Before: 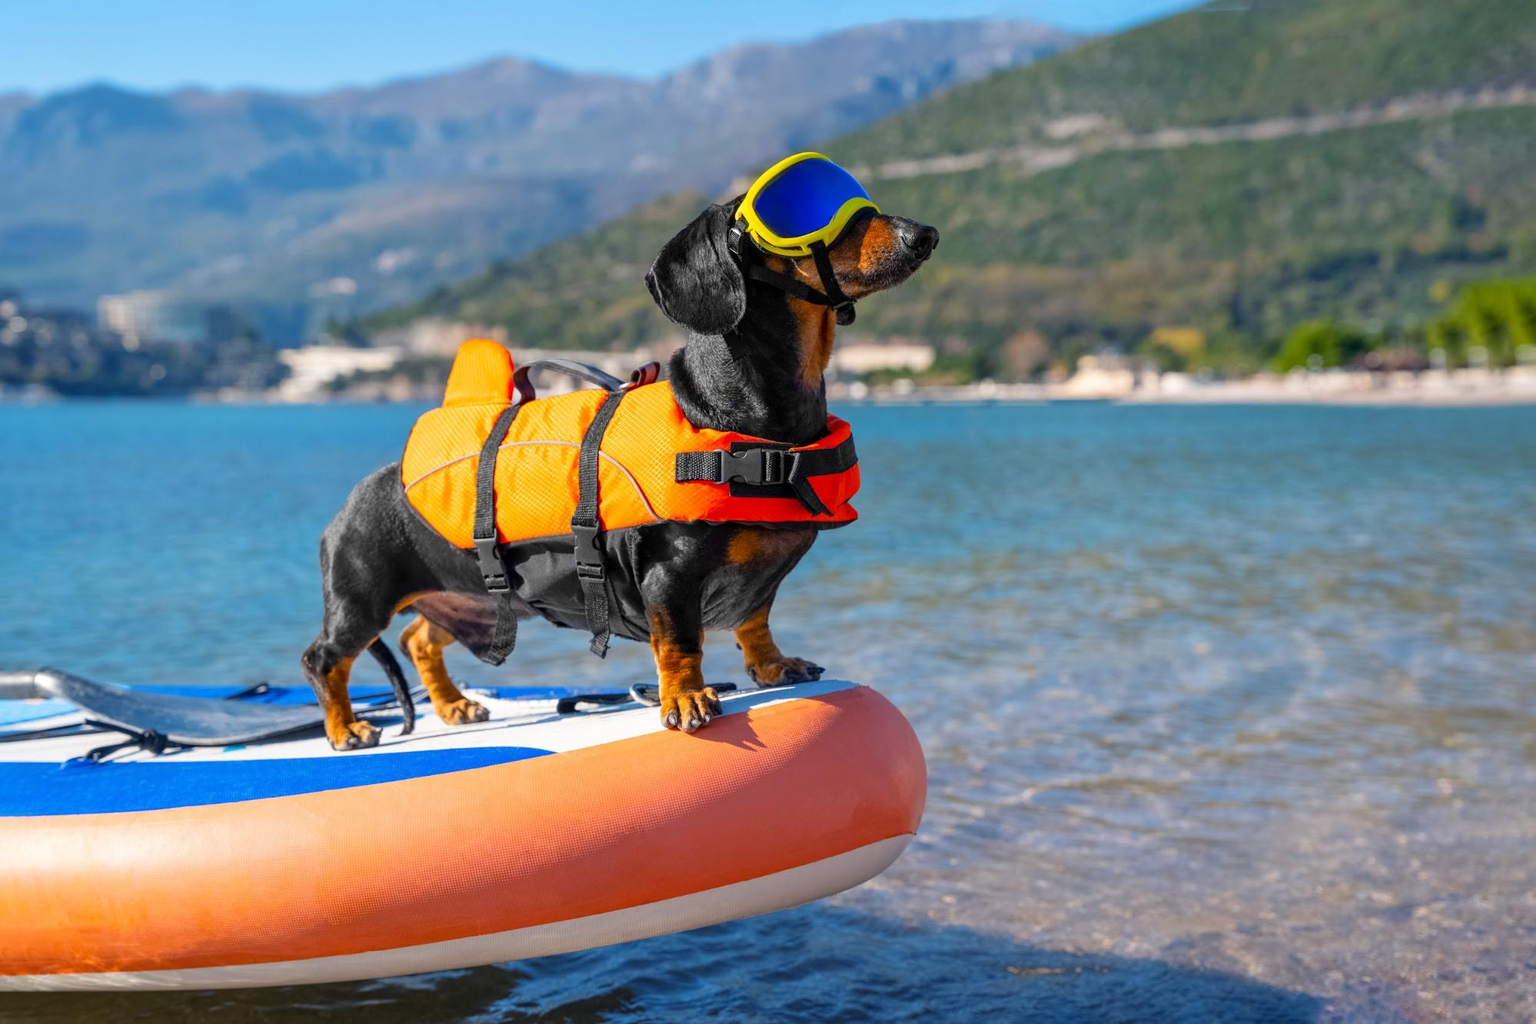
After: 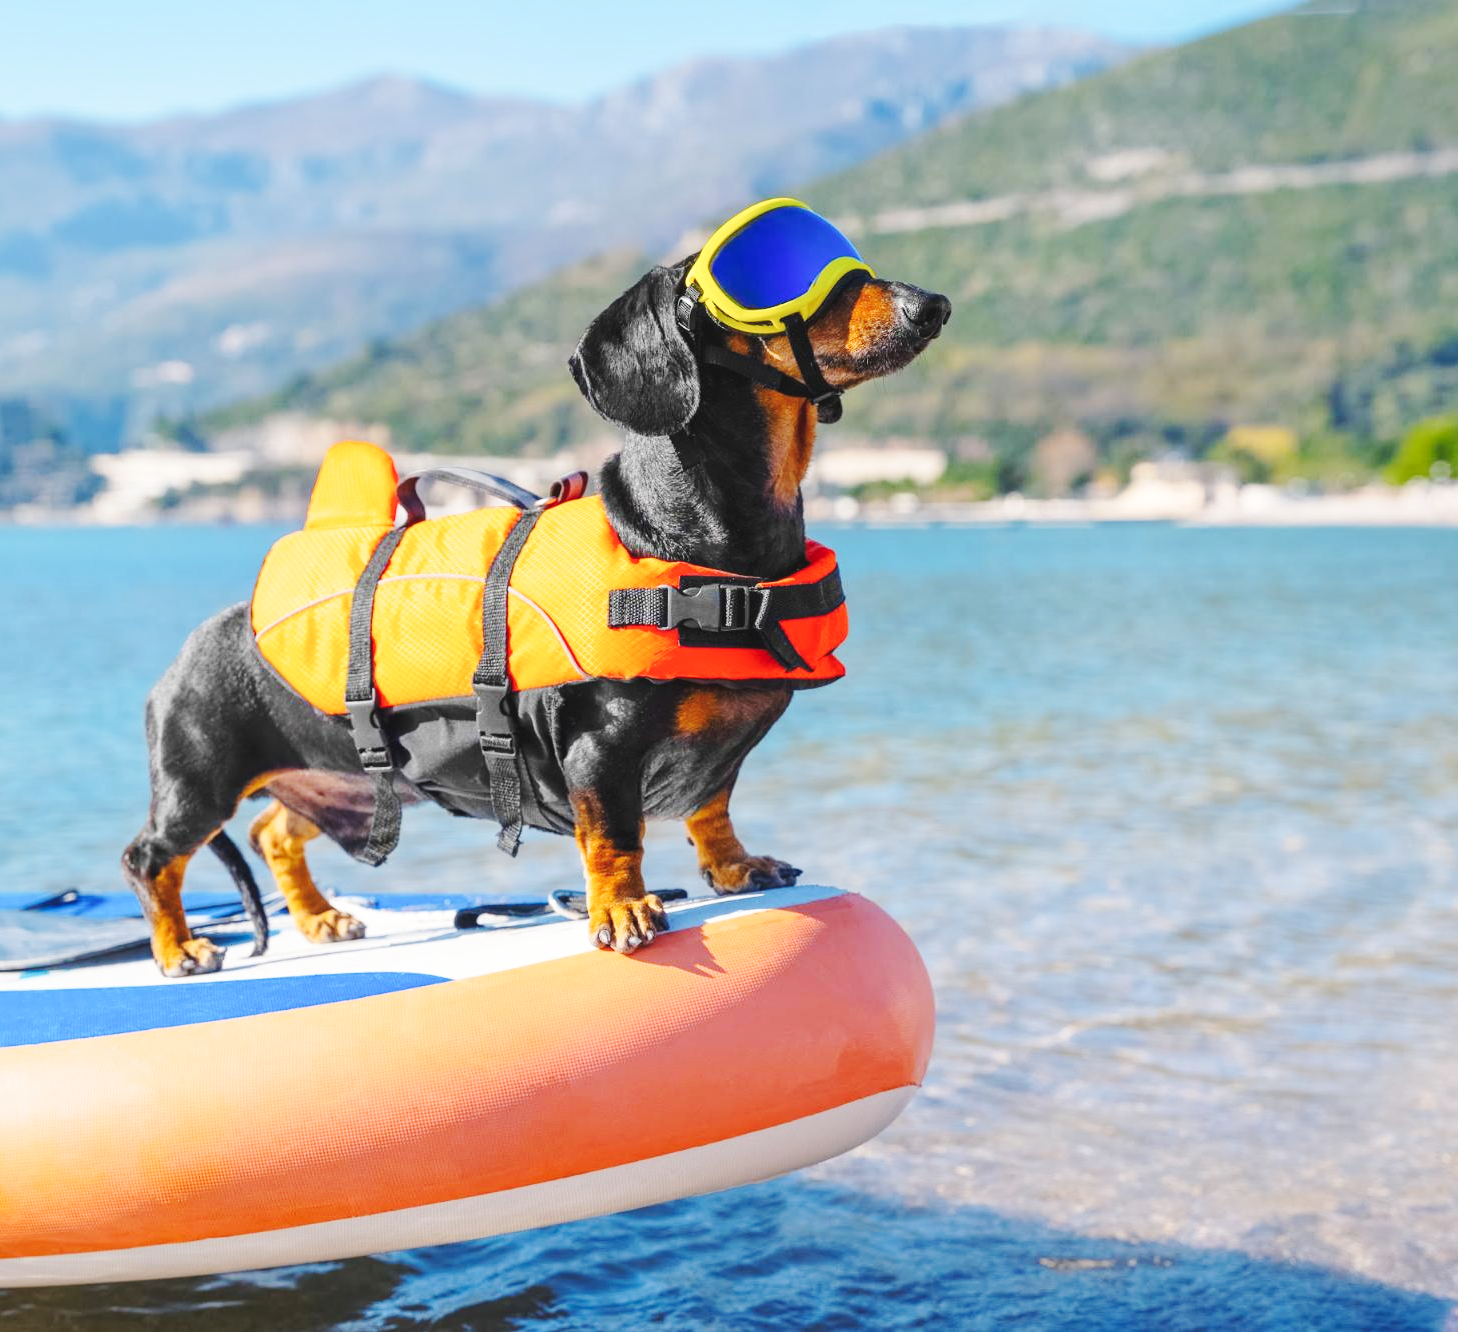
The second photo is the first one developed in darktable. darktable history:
base curve: curves: ch0 [(0, 0.007) (0.028, 0.063) (0.121, 0.311) (0.46, 0.743) (0.859, 0.957) (1, 1)], preserve colors none
crop: left 13.595%, top 0%, right 13.465%
